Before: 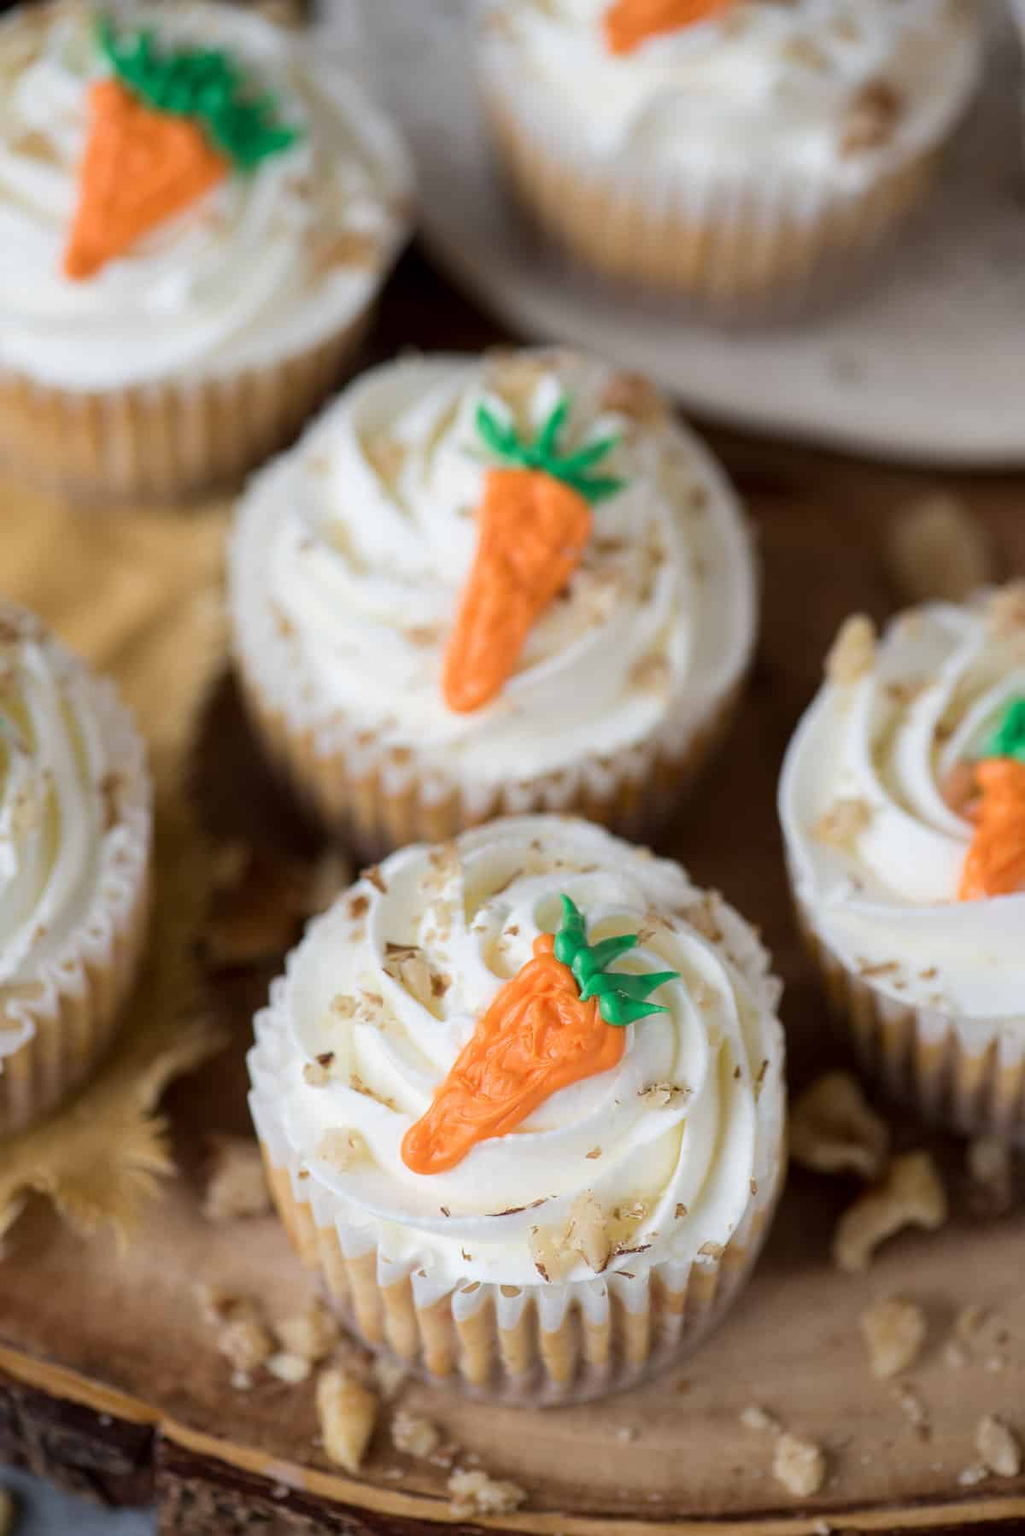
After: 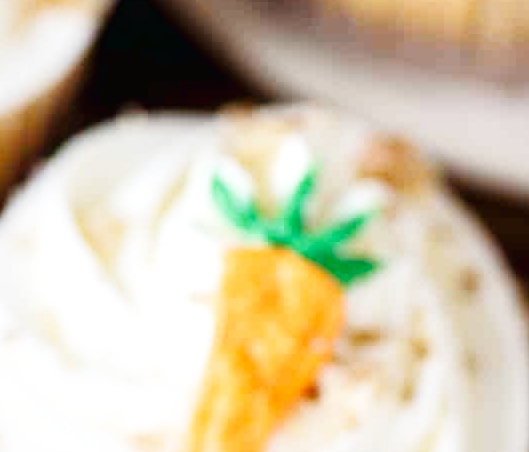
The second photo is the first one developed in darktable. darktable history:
base curve: curves: ch0 [(0, 0.003) (0.001, 0.002) (0.006, 0.004) (0.02, 0.022) (0.048, 0.086) (0.094, 0.234) (0.162, 0.431) (0.258, 0.629) (0.385, 0.8) (0.548, 0.918) (0.751, 0.988) (1, 1)], preserve colors none
crop: left 29.033%, top 16.842%, right 26.864%, bottom 57.996%
tone equalizer: edges refinement/feathering 500, mask exposure compensation -1.57 EV, preserve details no
local contrast: mode bilateral grid, contrast 21, coarseness 51, detail 119%, midtone range 0.2
